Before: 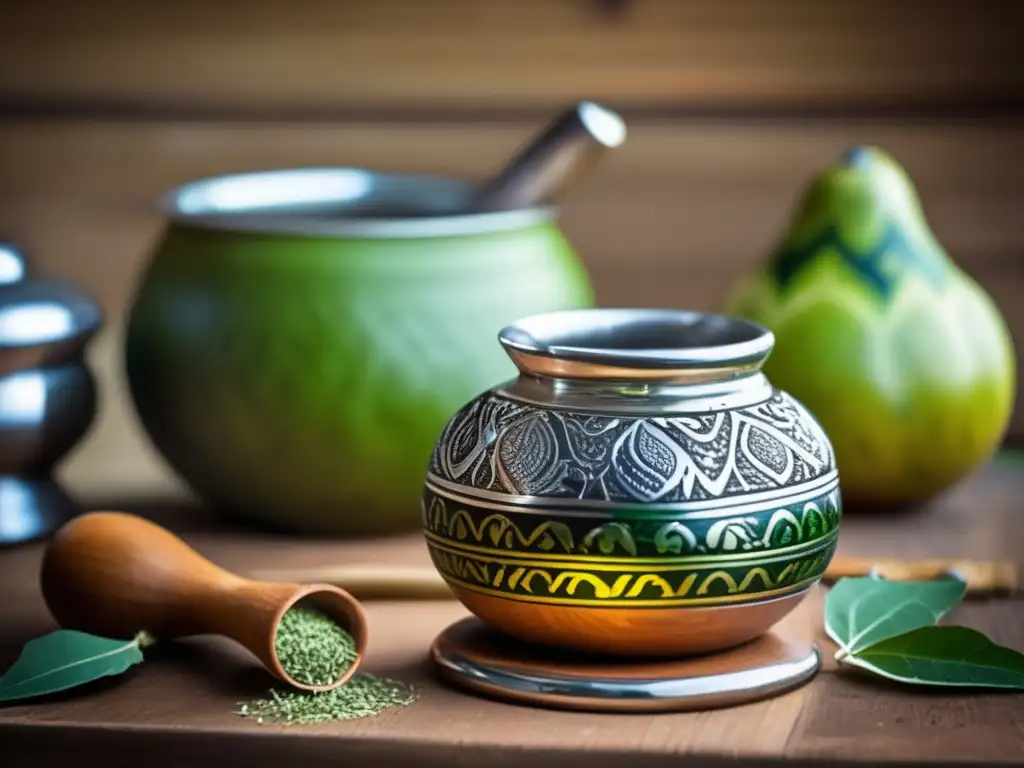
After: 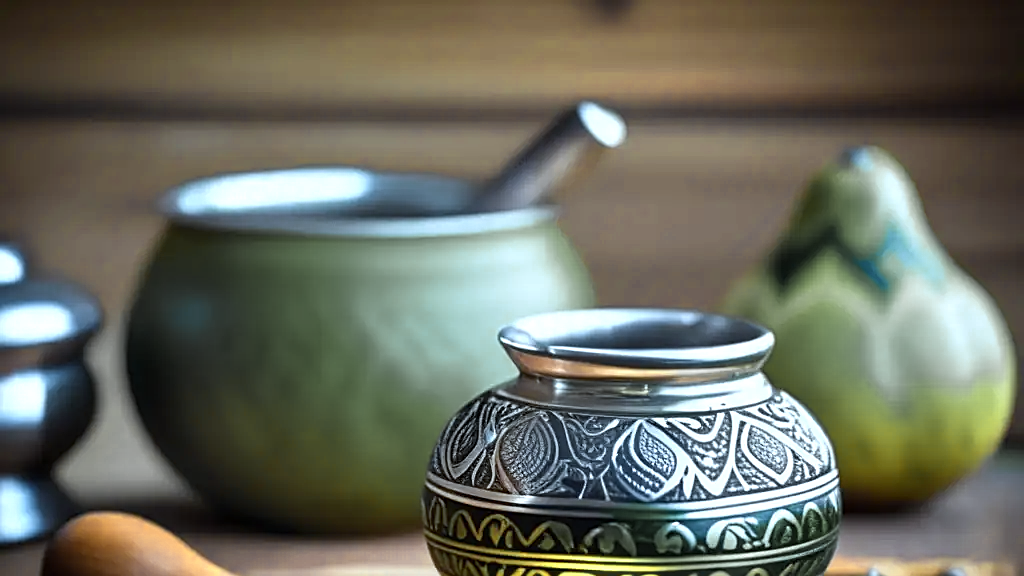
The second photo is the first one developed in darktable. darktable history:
color zones: curves: ch0 [(0.004, 0.306) (0.107, 0.448) (0.252, 0.656) (0.41, 0.398) (0.595, 0.515) (0.768, 0.628)]; ch1 [(0.07, 0.323) (0.151, 0.452) (0.252, 0.608) (0.346, 0.221) (0.463, 0.189) (0.61, 0.368) (0.735, 0.395) (0.921, 0.412)]; ch2 [(0, 0.476) (0.132, 0.512) (0.243, 0.512) (0.397, 0.48) (0.522, 0.376) (0.634, 0.536) (0.761, 0.46)]
sharpen: on, module defaults
rotate and perspective: automatic cropping off
crop: bottom 24.967%
color calibration: illuminant F (fluorescent), F source F9 (Cool White Deluxe 4150 K) – high CRI, x 0.374, y 0.373, temperature 4158.34 K
